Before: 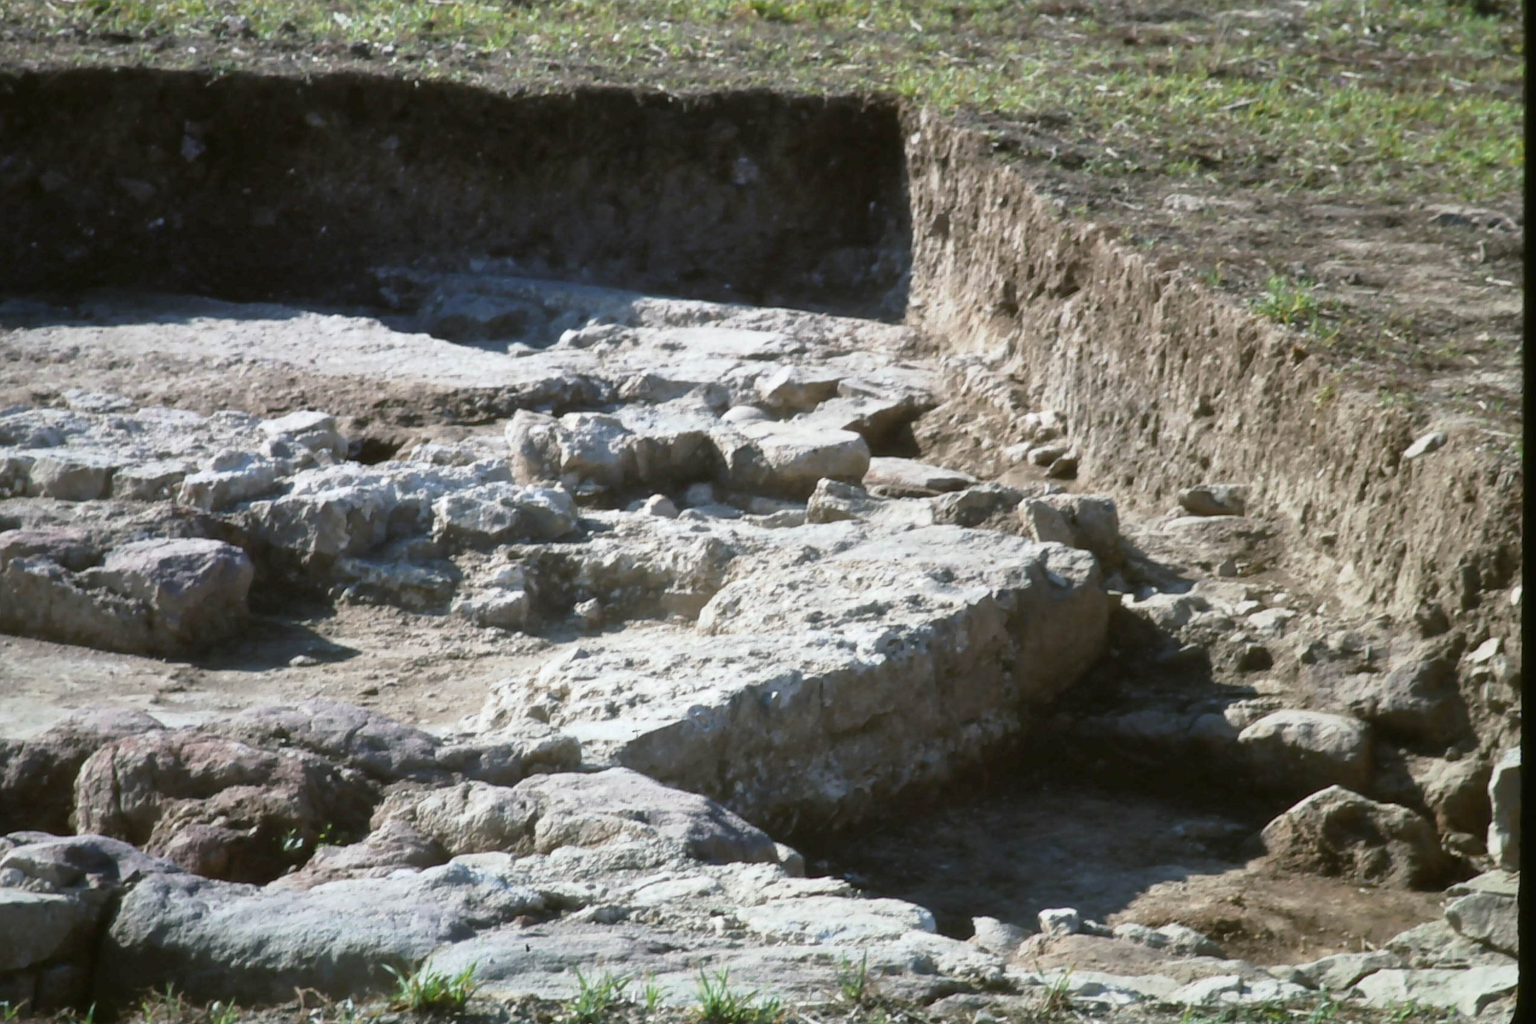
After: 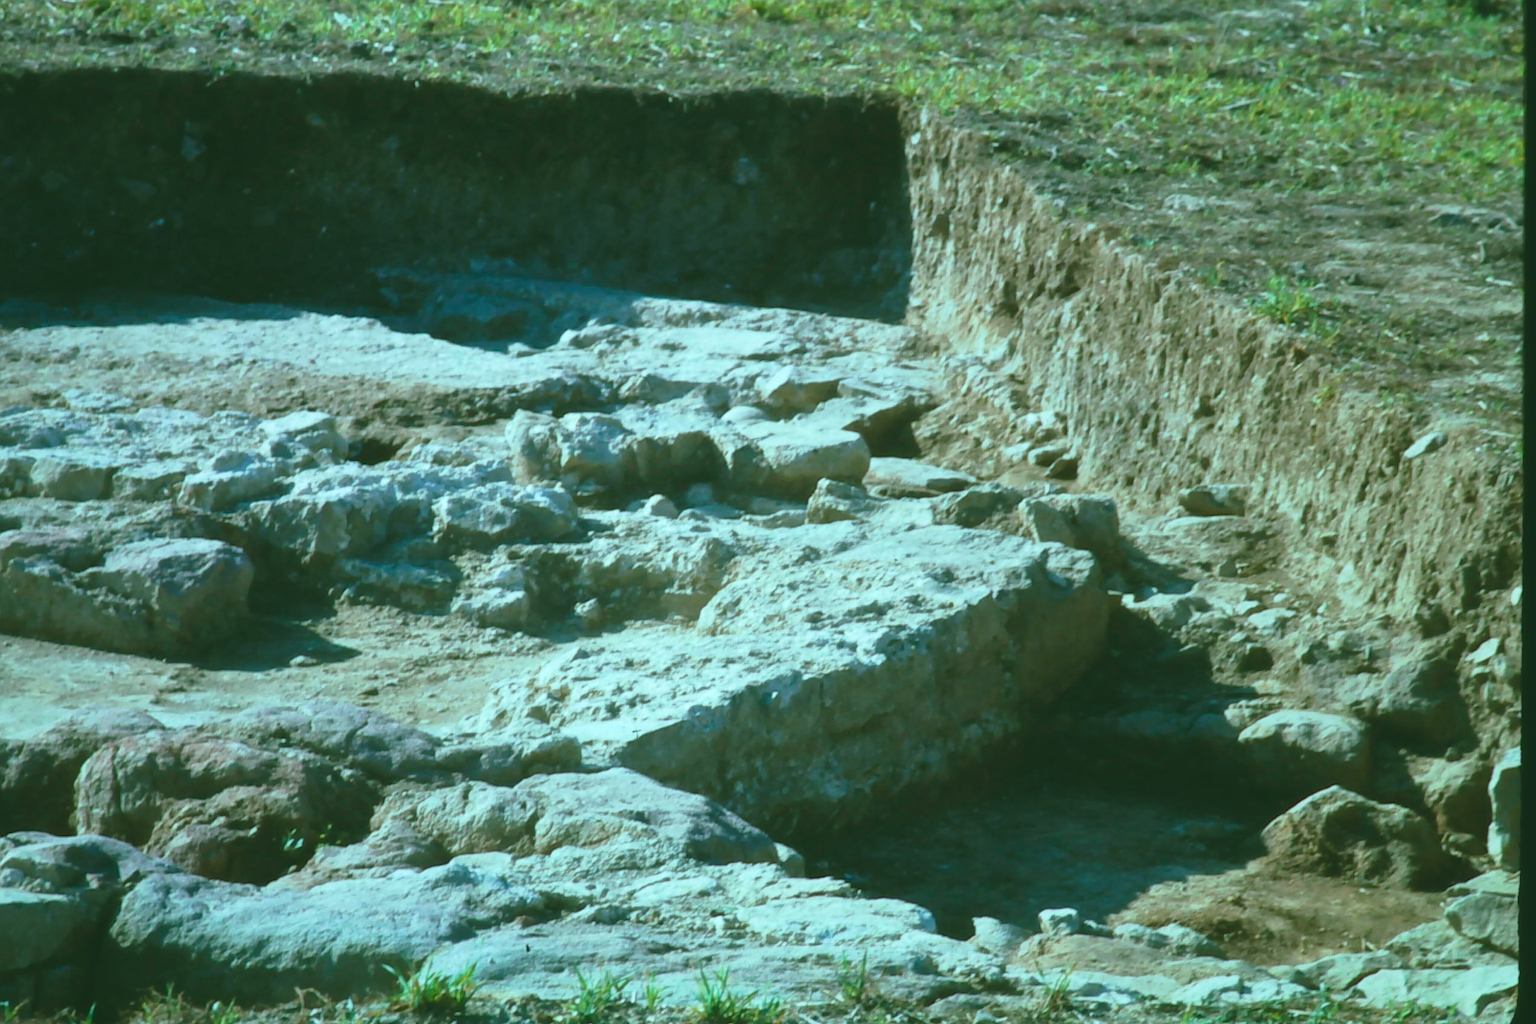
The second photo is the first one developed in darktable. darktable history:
velvia: on, module defaults
exposure: black level correction -0.015, exposure -0.125 EV, compensate highlight preservation false
color balance rgb: shadows lift › chroma 11.71%, shadows lift › hue 133.46°, highlights gain › chroma 4%, highlights gain › hue 200.2°, perceptual saturation grading › global saturation 18.05%
